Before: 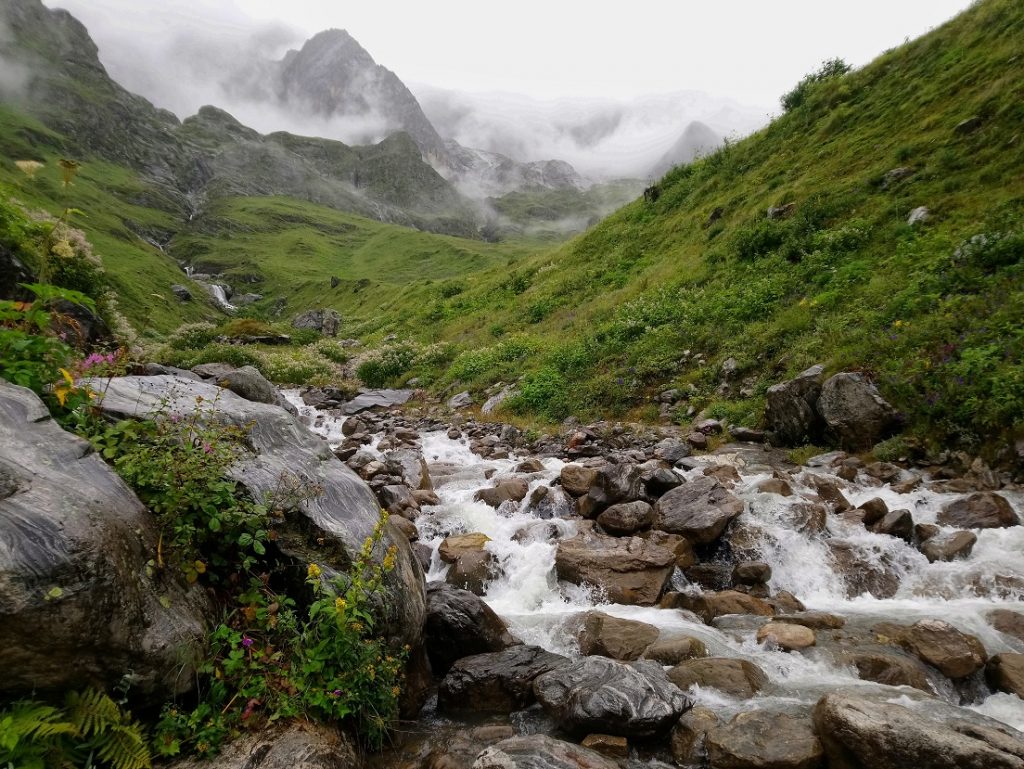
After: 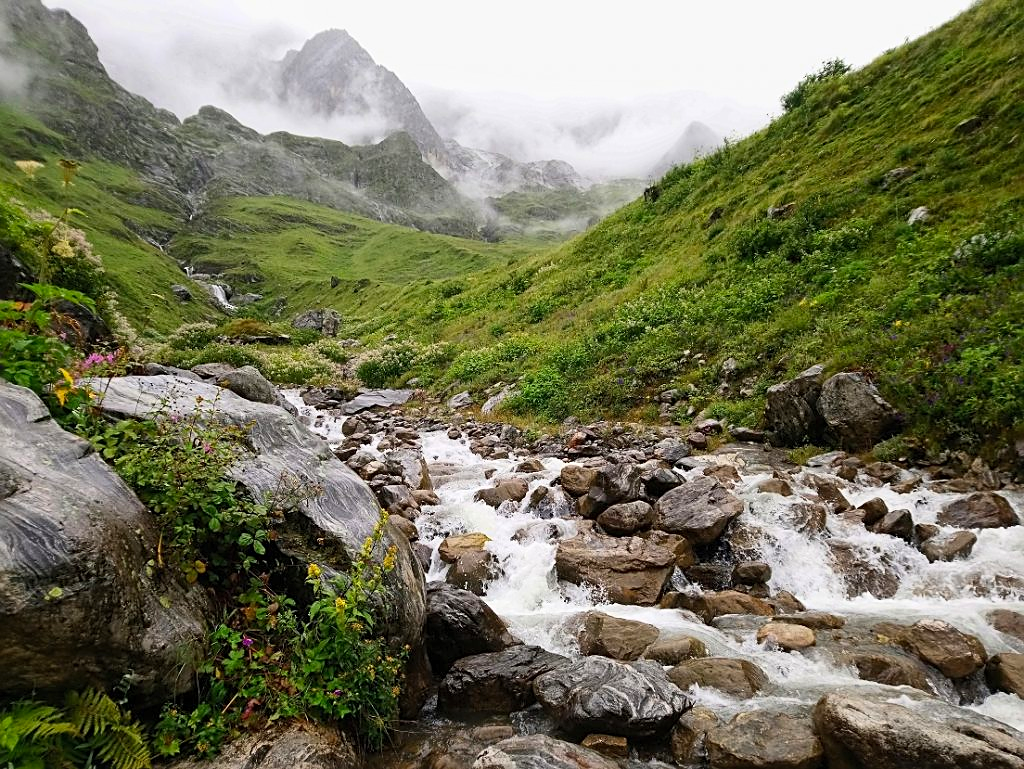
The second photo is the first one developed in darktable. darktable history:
contrast brightness saturation: contrast 0.2, brightness 0.156, saturation 0.222
sharpen: on, module defaults
